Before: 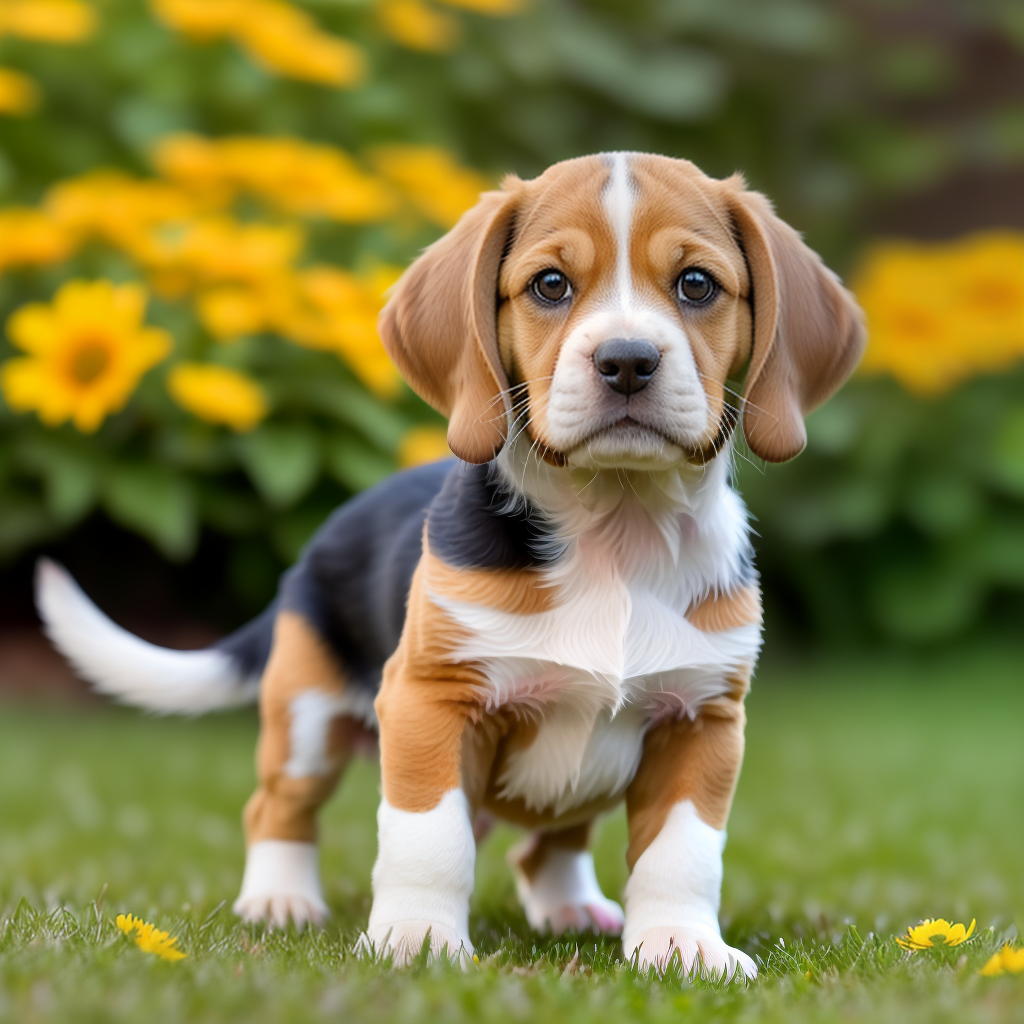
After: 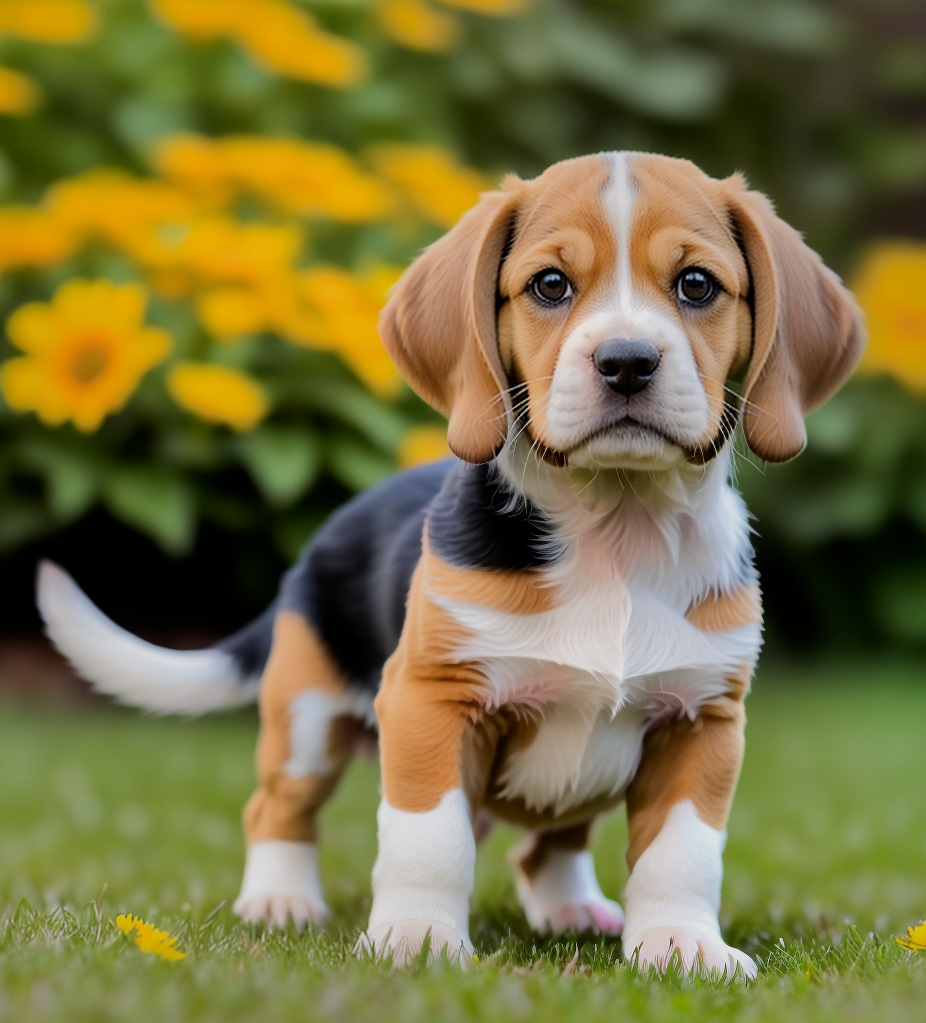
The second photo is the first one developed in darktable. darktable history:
filmic rgb: black relative exposure -8.09 EV, white relative exposure 3 EV, hardness 5.35, contrast 1.241, iterations of high-quality reconstruction 0
crop: right 9.518%, bottom 0.02%
shadows and highlights: shadows -19.51, highlights -73.33
